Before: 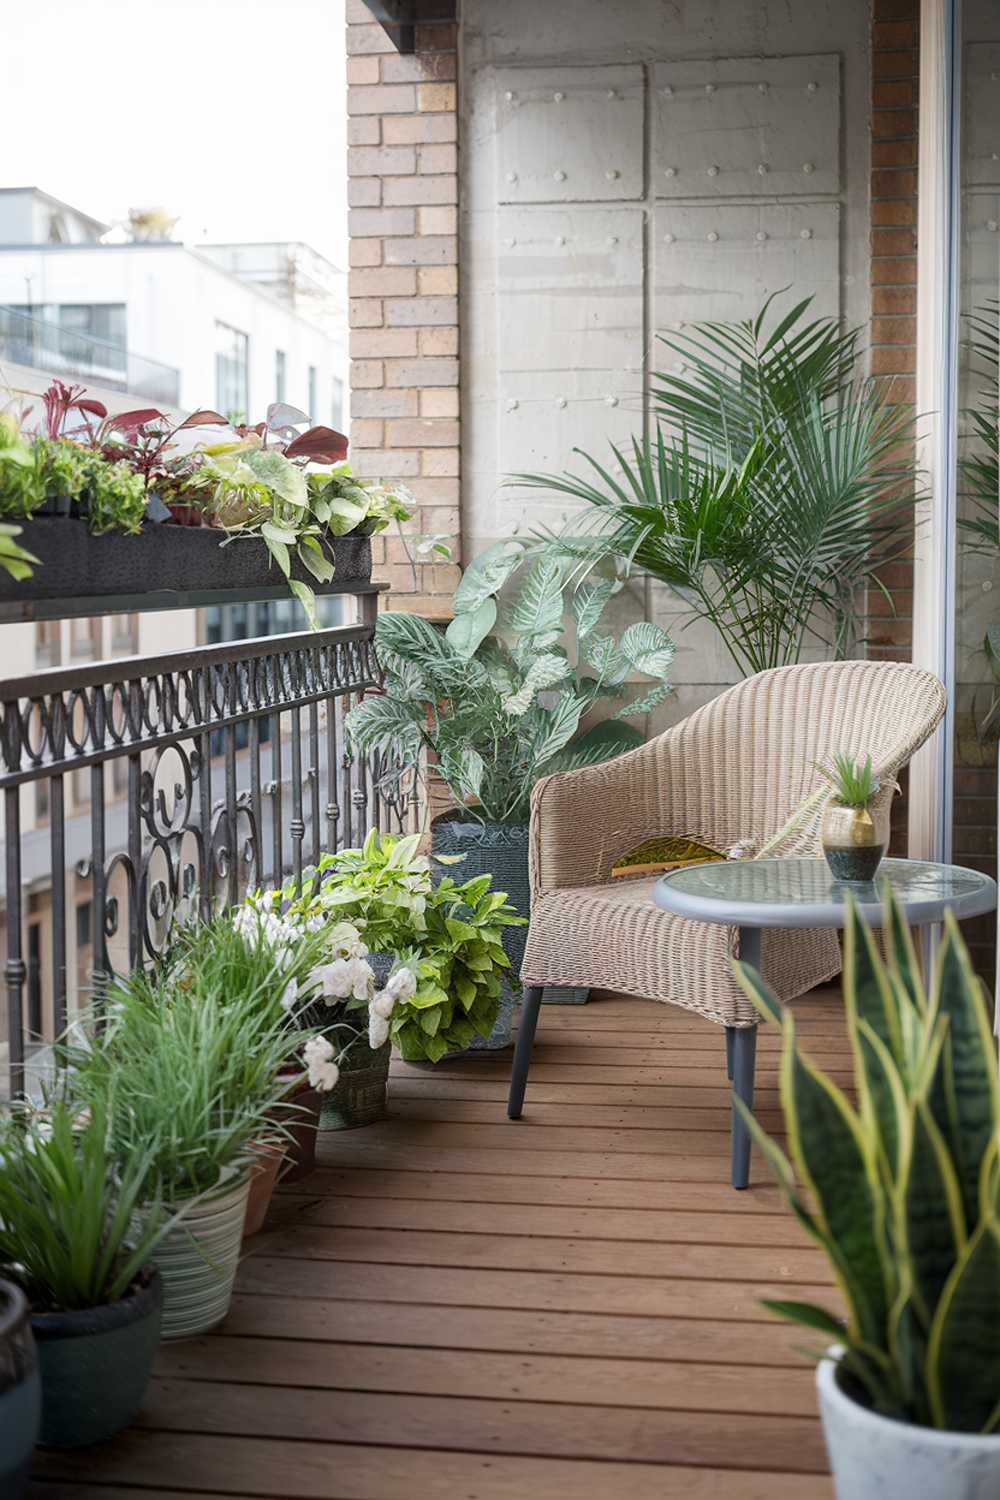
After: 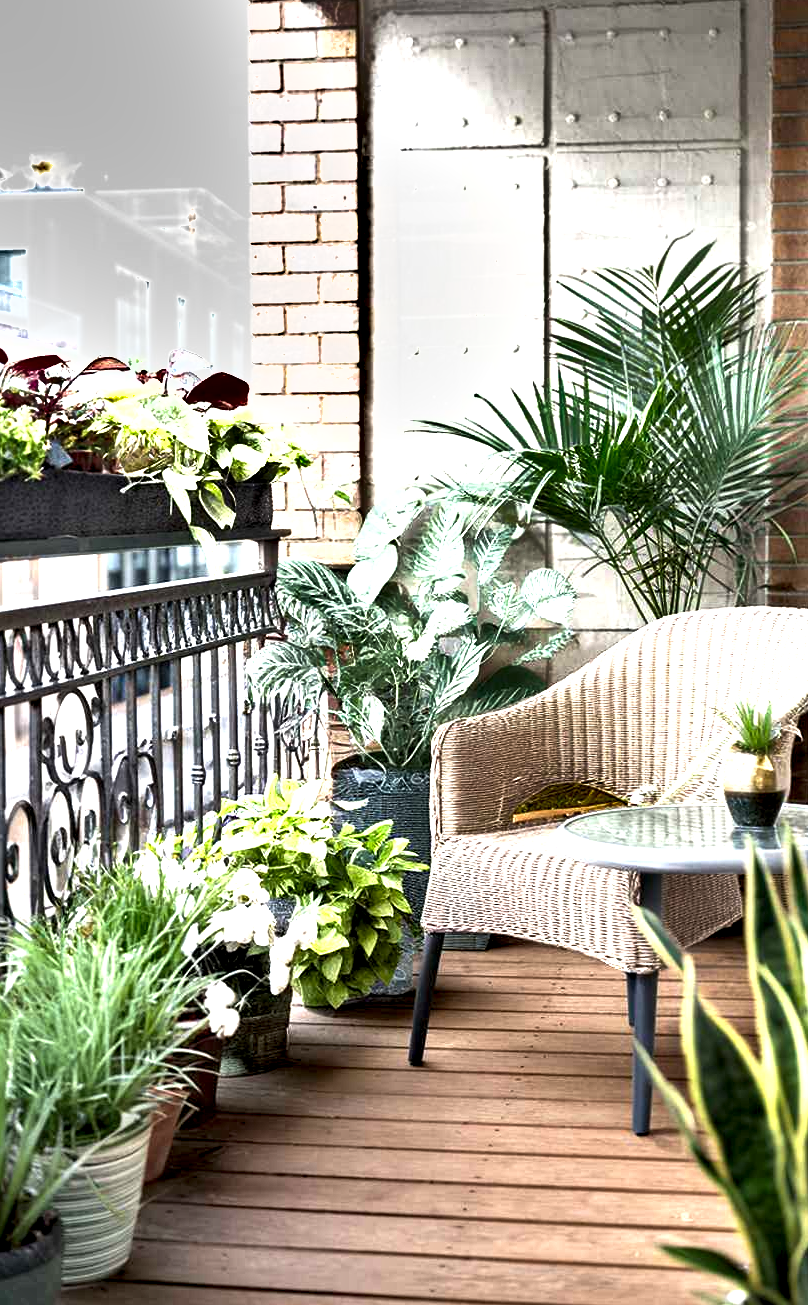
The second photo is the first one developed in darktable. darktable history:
crop: left 9.914%, top 3.651%, right 9.194%, bottom 9.334%
shadows and highlights: soften with gaussian
exposure: black level correction 0, exposure 1.199 EV, compensate exposure bias true, compensate highlight preservation false
base curve: curves: ch0 [(0, 0) (0.303, 0.277) (1, 1)], preserve colors none
contrast equalizer: y [[0.609, 0.611, 0.615, 0.613, 0.607, 0.603], [0.504, 0.498, 0.496, 0.499, 0.506, 0.516], [0 ×6], [0 ×6], [0 ×6]]
